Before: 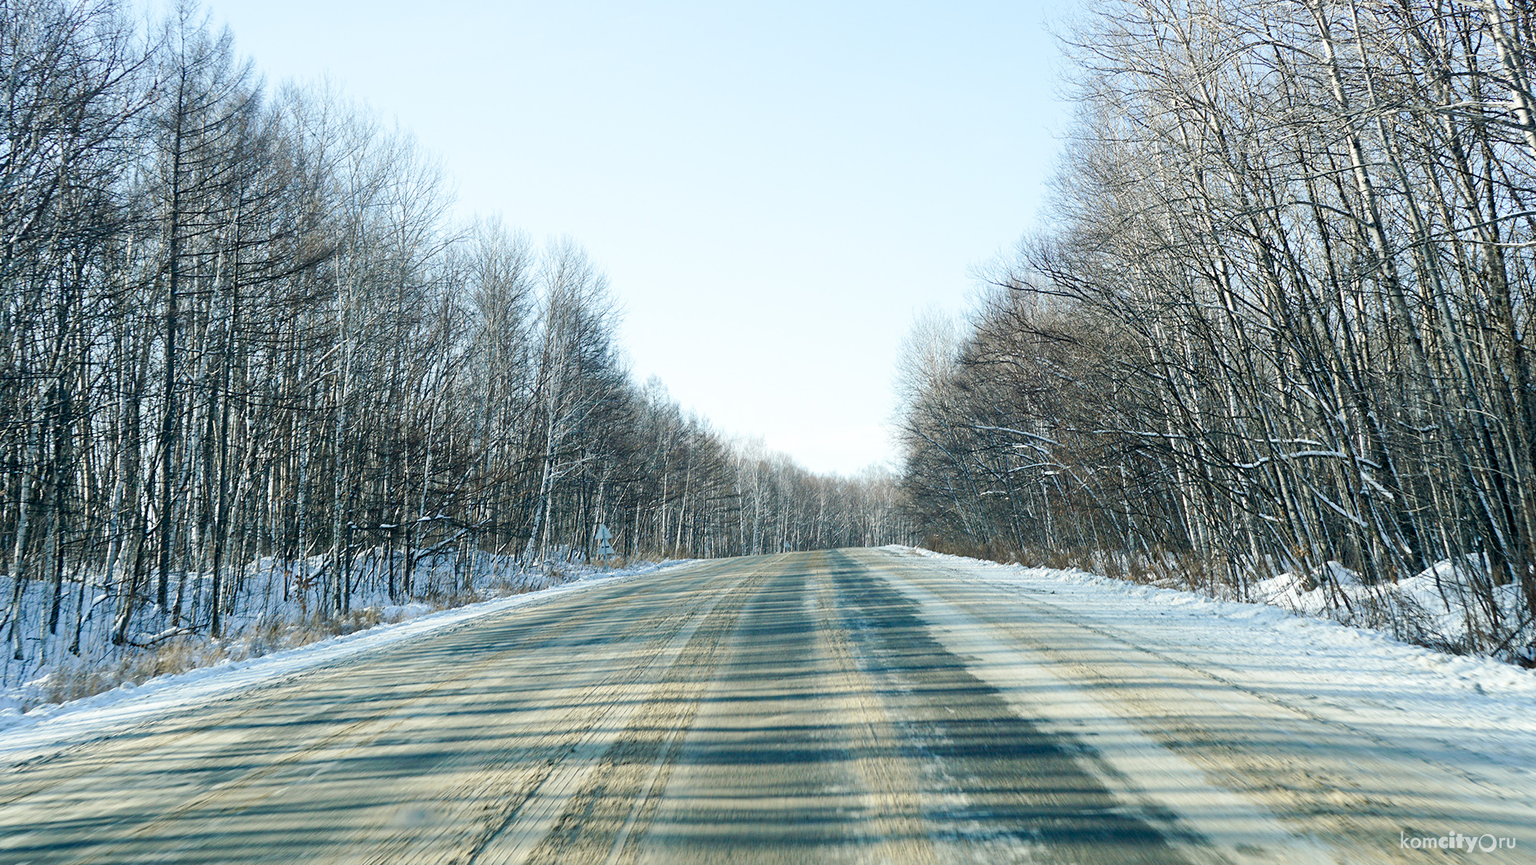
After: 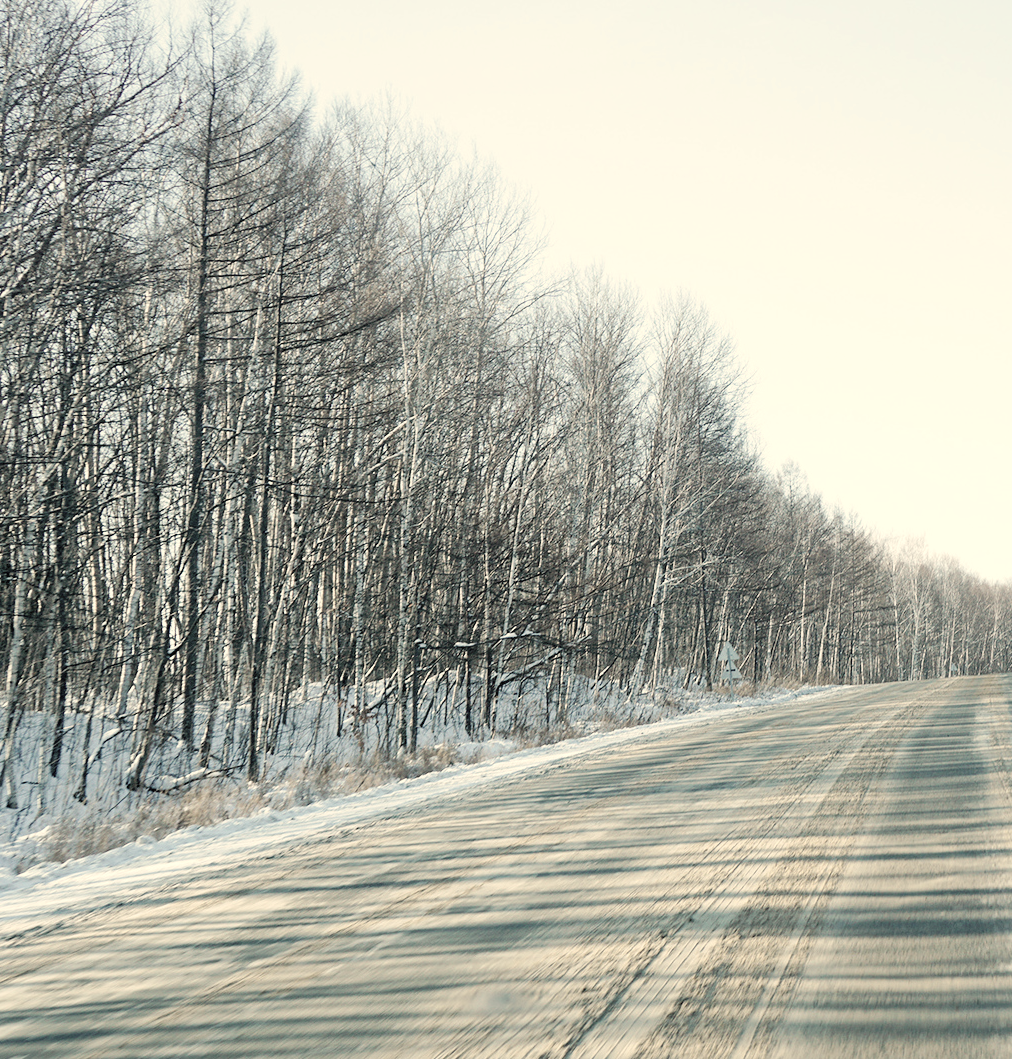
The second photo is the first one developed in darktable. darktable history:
contrast brightness saturation: brightness 0.18, saturation -0.5
crop: left 0.587%, right 45.588%, bottom 0.086%
white balance: red 1.123, blue 0.83
